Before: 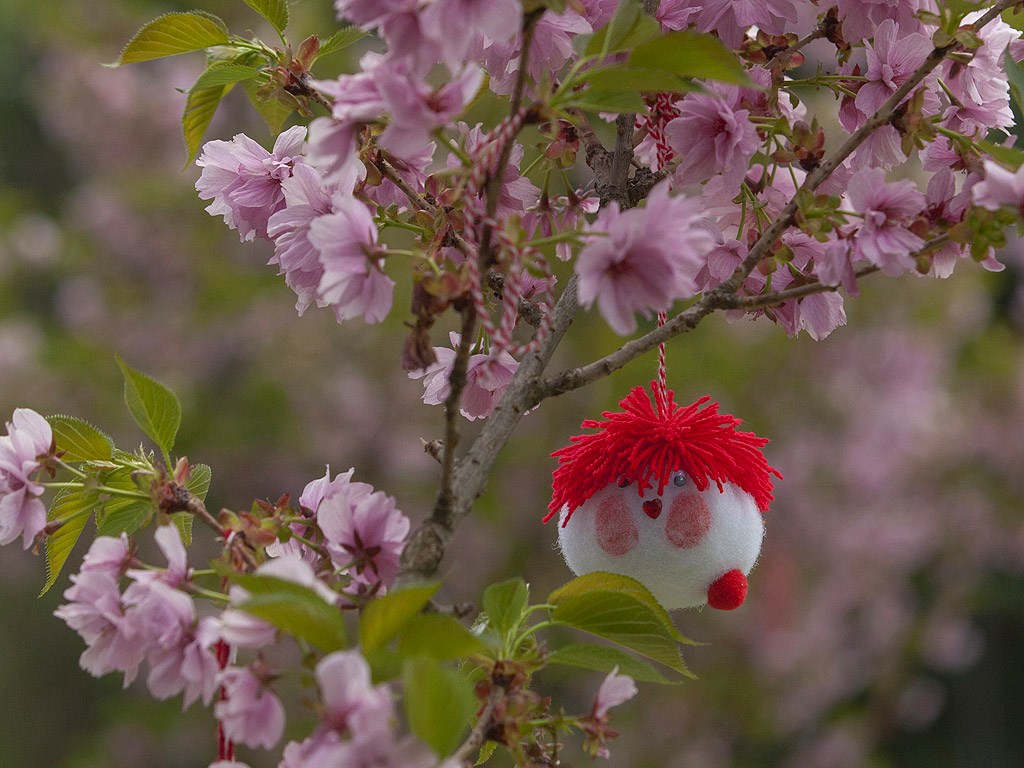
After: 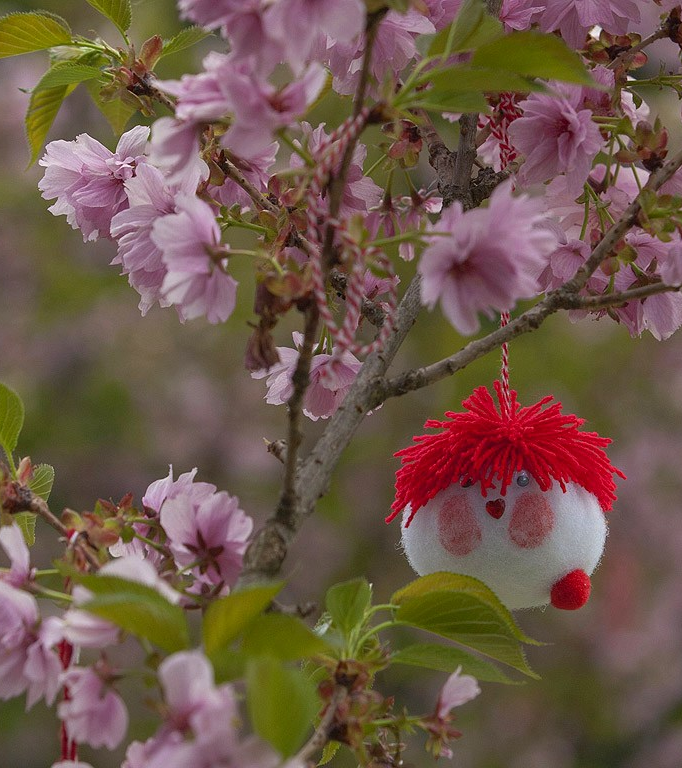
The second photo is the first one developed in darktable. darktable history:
crop: left 15.388%, right 17.916%
